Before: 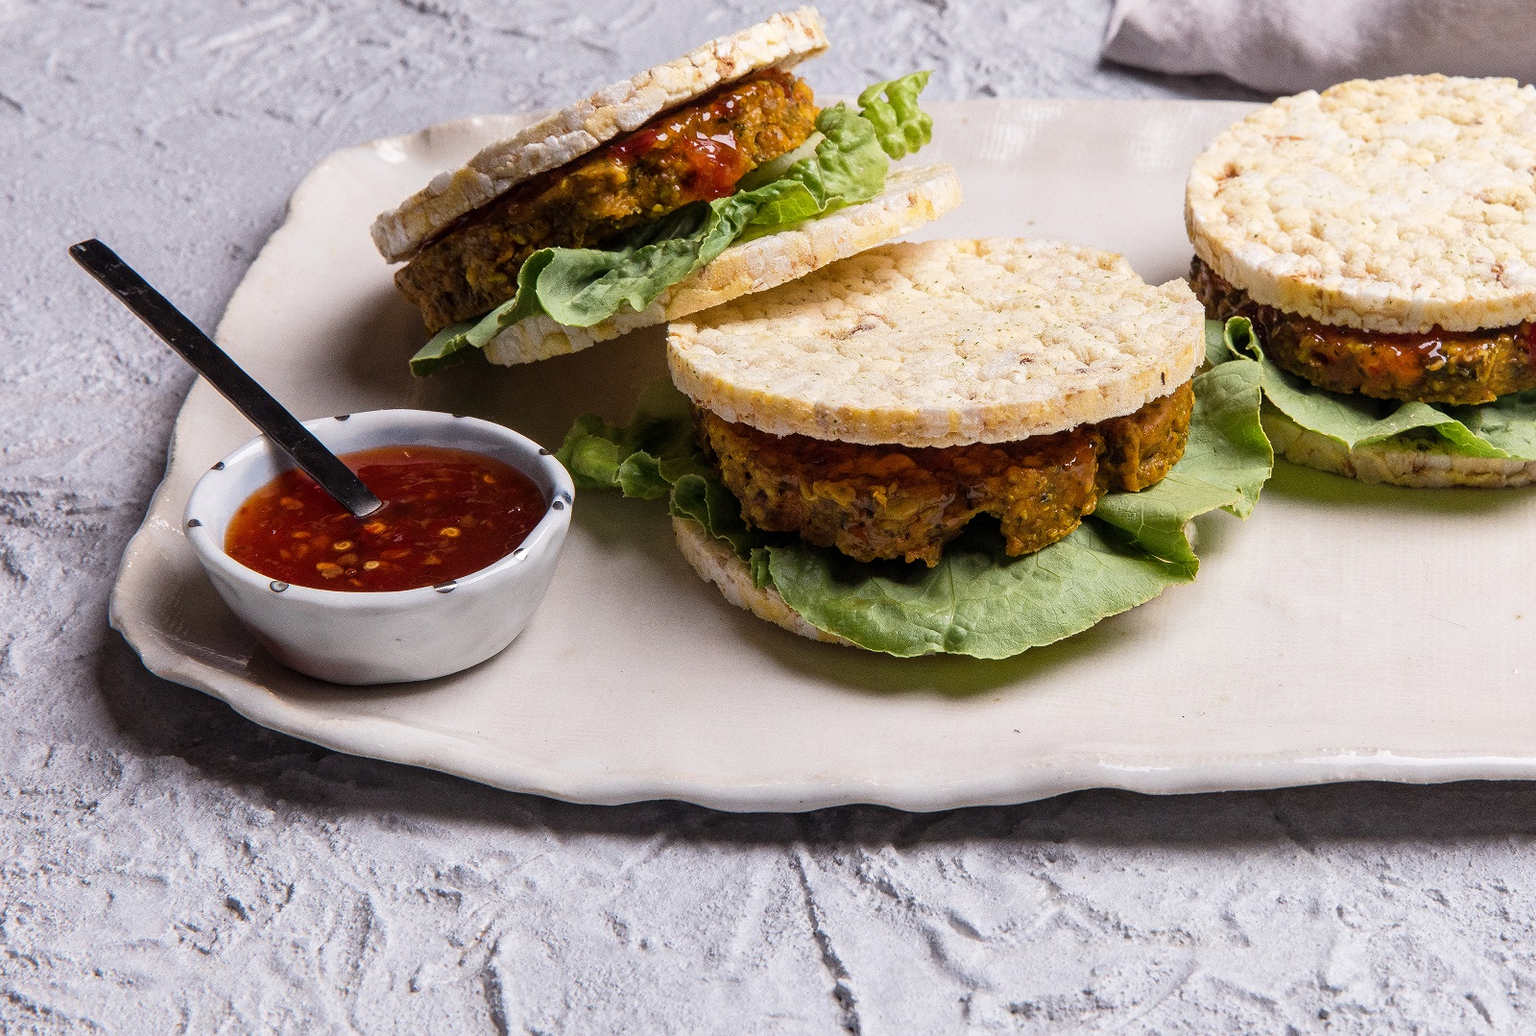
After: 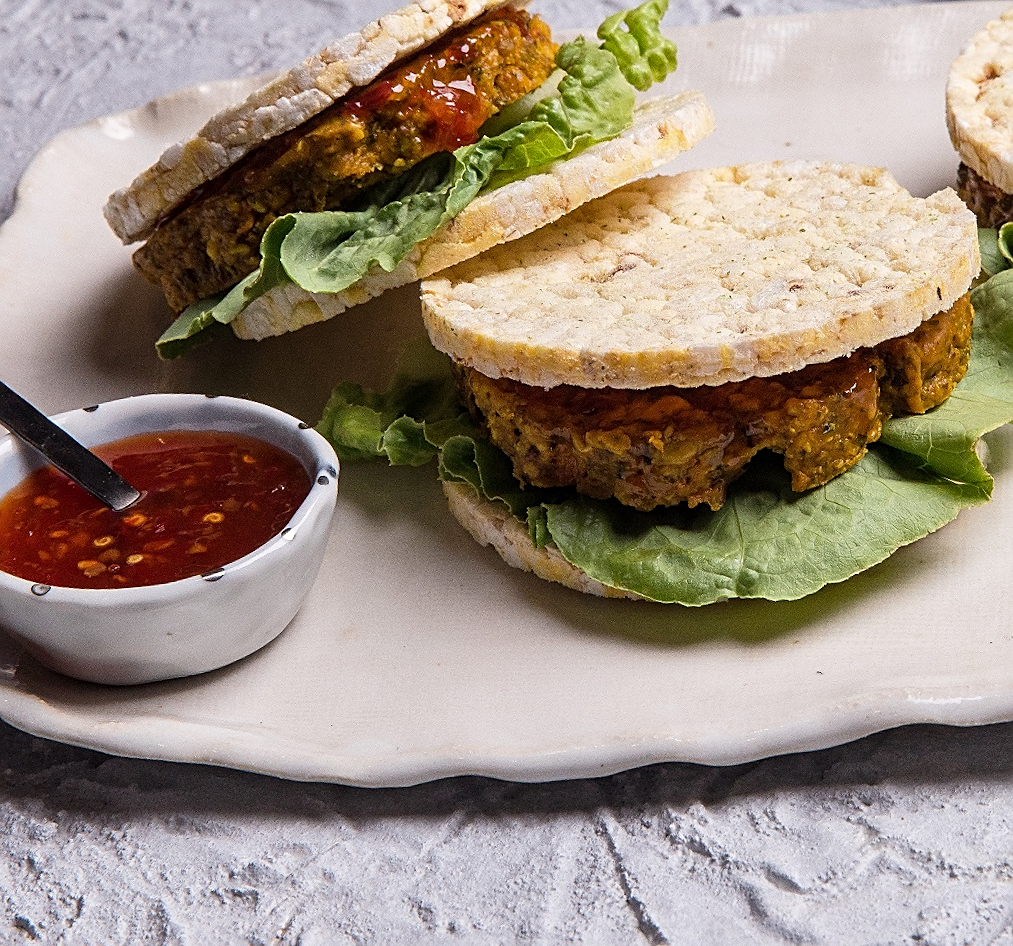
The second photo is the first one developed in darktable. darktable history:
sharpen: on, module defaults
rotate and perspective: rotation -5°, crop left 0.05, crop right 0.952, crop top 0.11, crop bottom 0.89
shadows and highlights: shadows 37.27, highlights -28.18, soften with gaussian
crop and rotate: left 14.385%, right 18.948%
